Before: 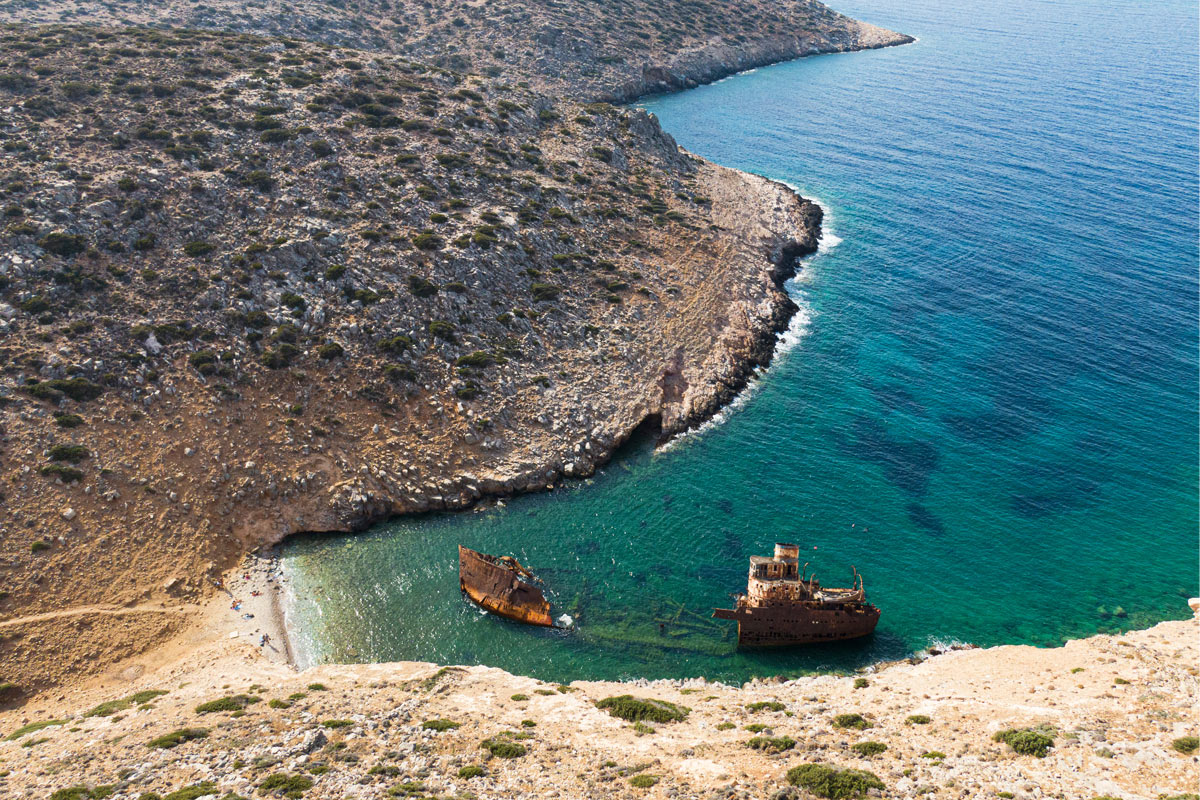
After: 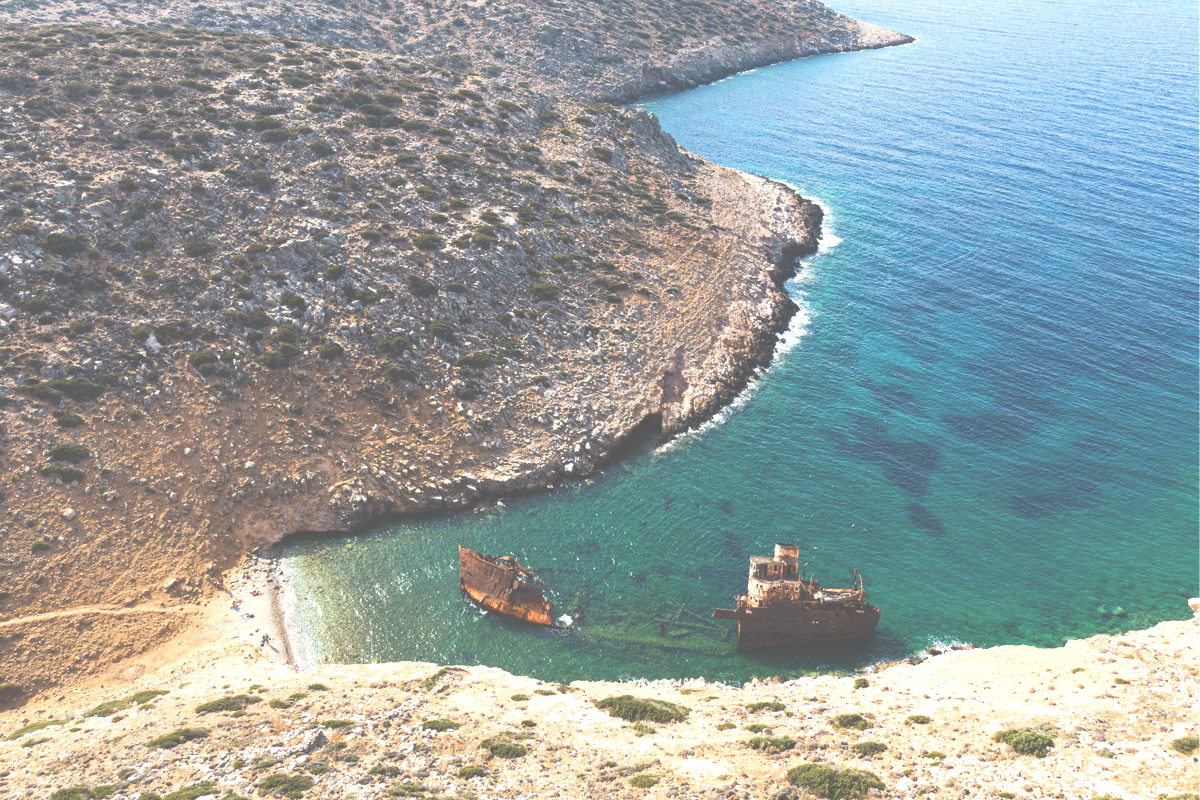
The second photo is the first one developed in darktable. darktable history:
exposure: black level correction -0.069, exposure 0.502 EV, compensate highlight preservation false
